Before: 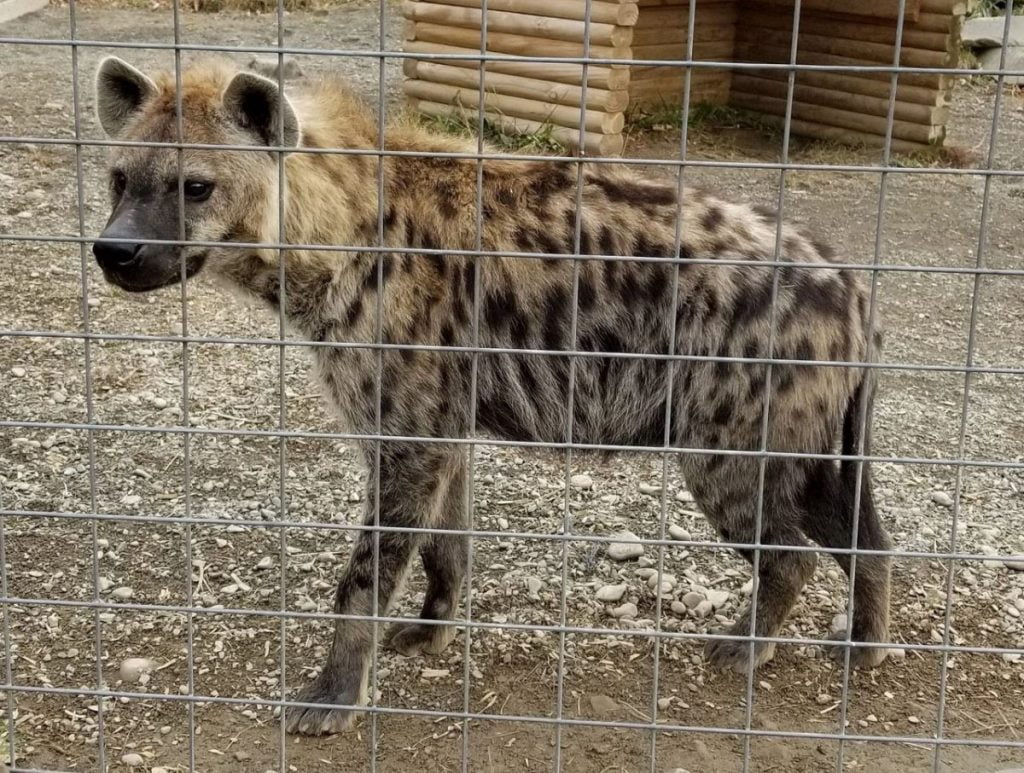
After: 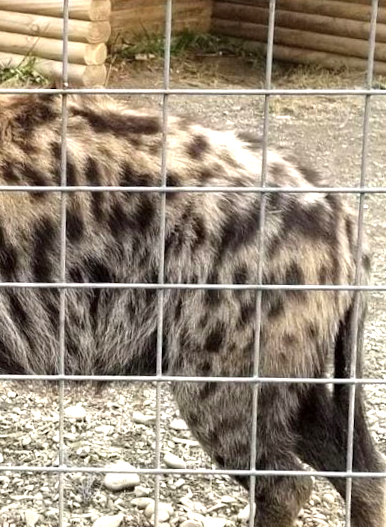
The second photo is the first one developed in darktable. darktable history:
exposure: exposure 0.74 EV, compensate highlight preservation false
rotate and perspective: rotation -1.77°, lens shift (horizontal) 0.004, automatic cropping off
crop and rotate: left 49.936%, top 10.094%, right 13.136%, bottom 24.256%
shadows and highlights: radius 110.86, shadows 51.09, white point adjustment 9.16, highlights -4.17, highlights color adjustment 32.2%, soften with gaussian
